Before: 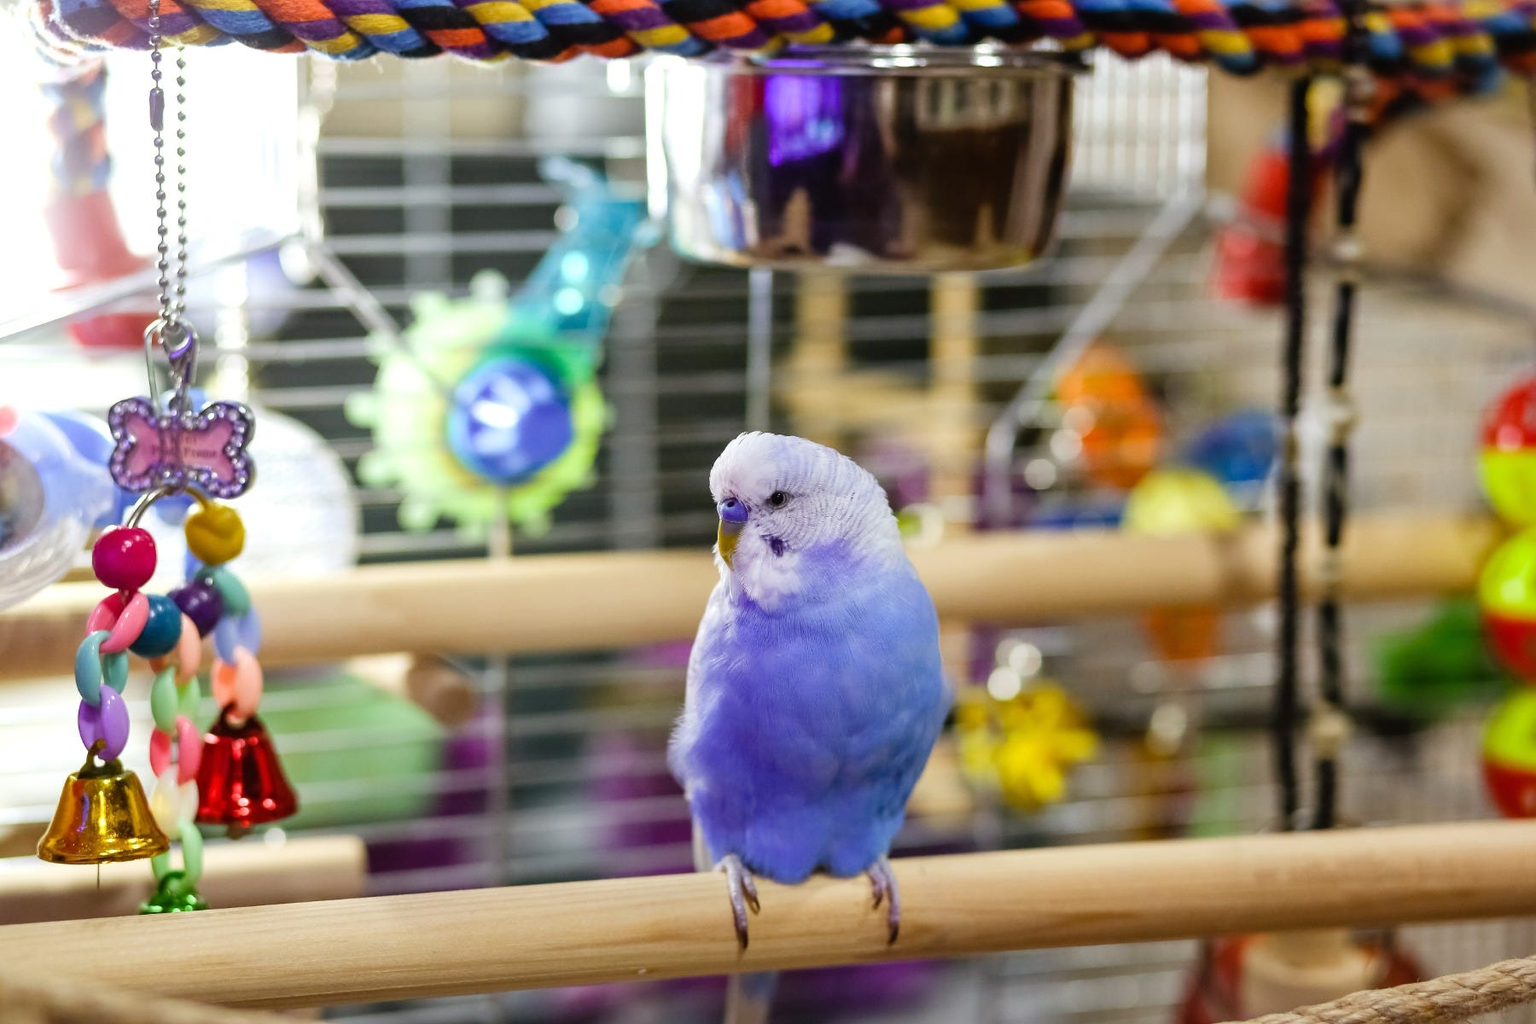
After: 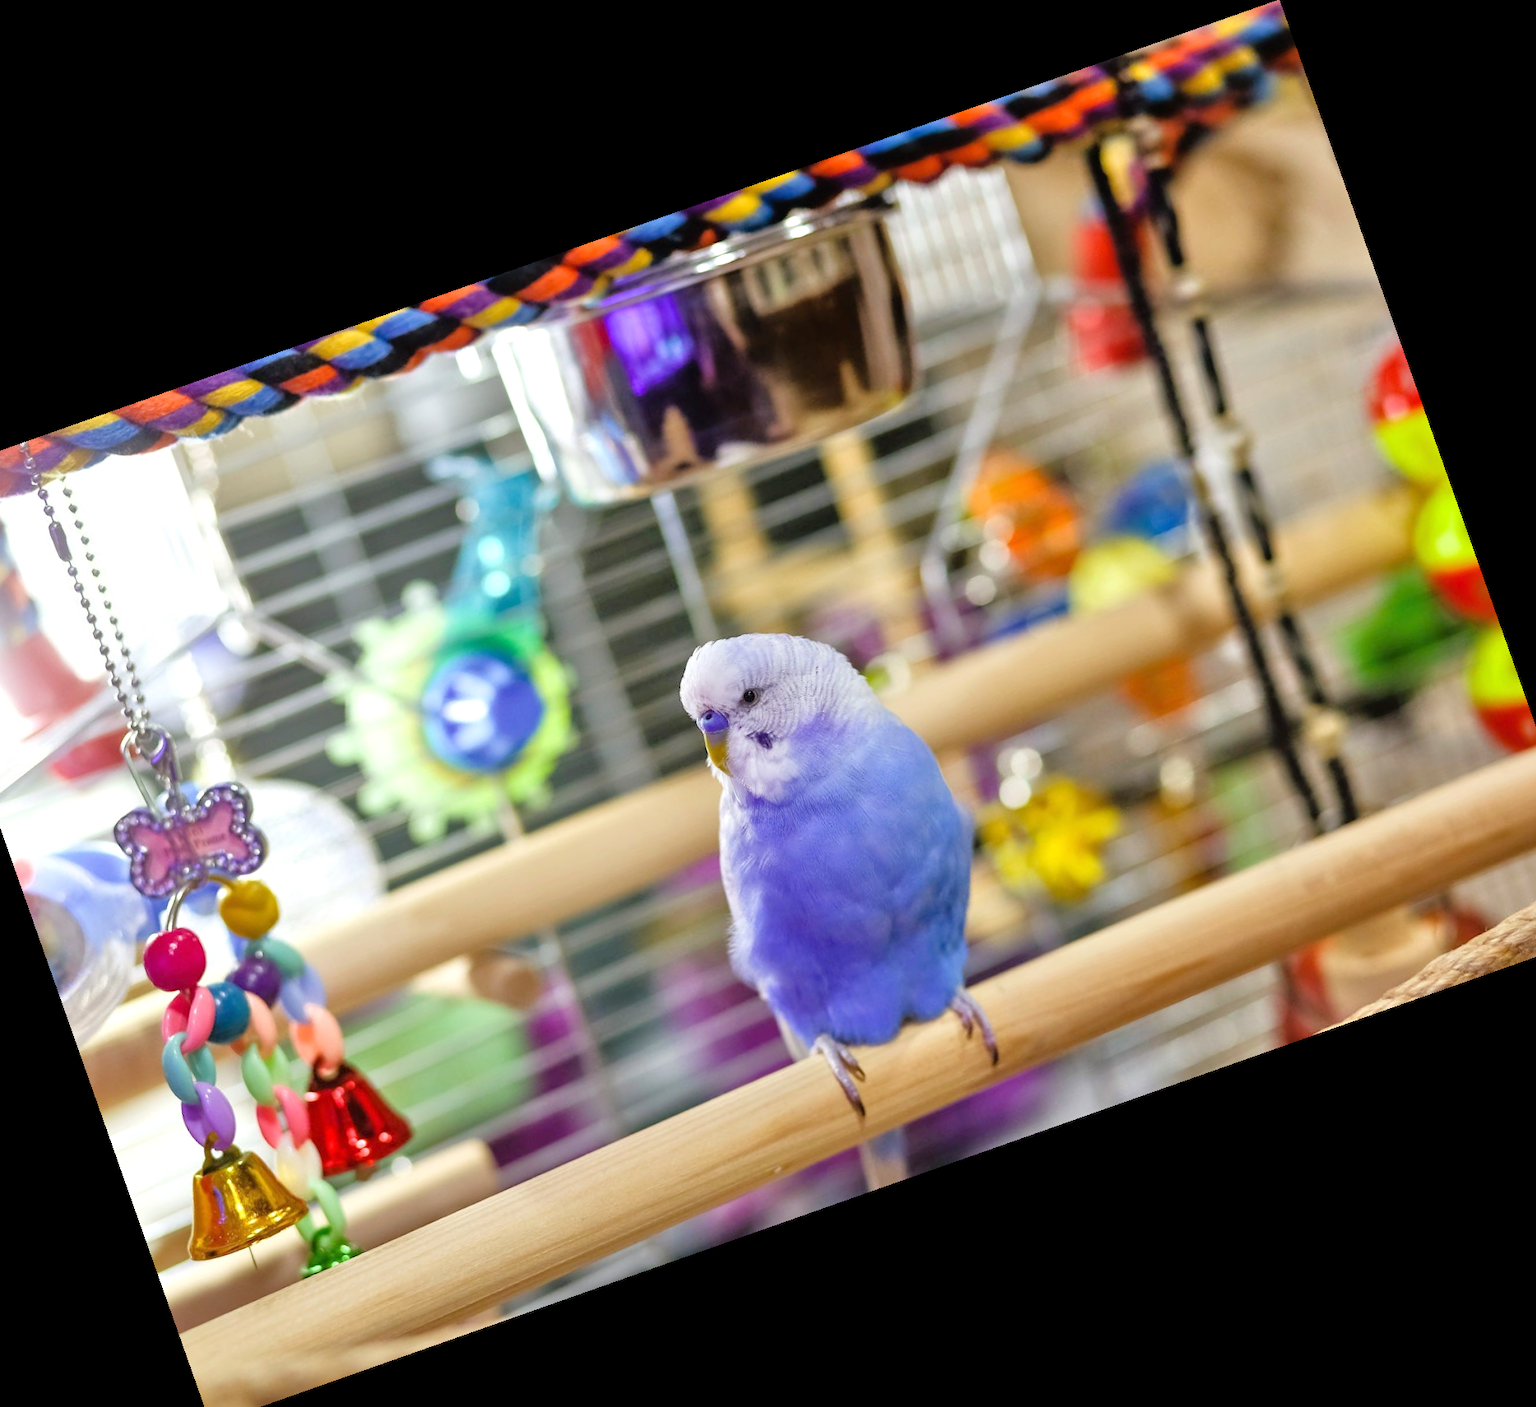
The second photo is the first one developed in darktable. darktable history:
crop and rotate: angle 19.43°, left 6.812%, right 4.125%, bottom 1.087%
tone equalizer: -7 EV 0.15 EV, -6 EV 0.6 EV, -5 EV 1.15 EV, -4 EV 1.33 EV, -3 EV 1.15 EV, -2 EV 0.6 EV, -1 EV 0.15 EV, mask exposure compensation -0.5 EV
